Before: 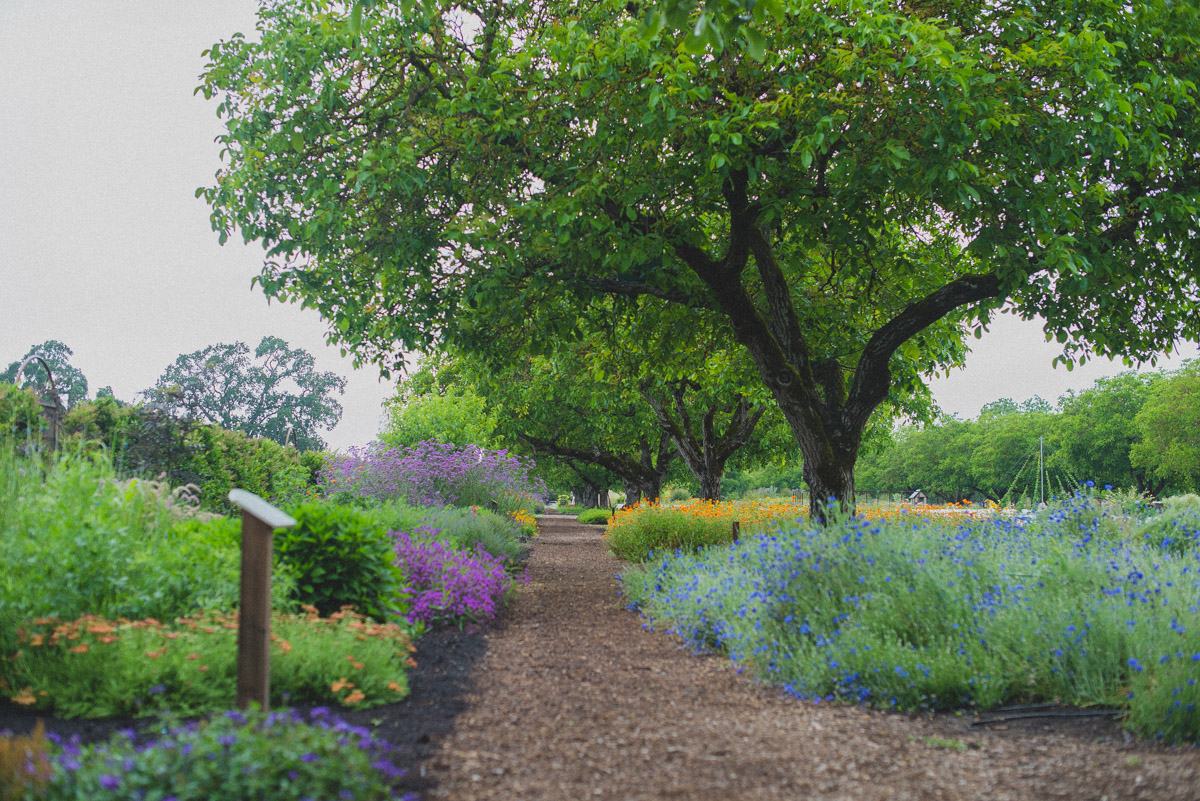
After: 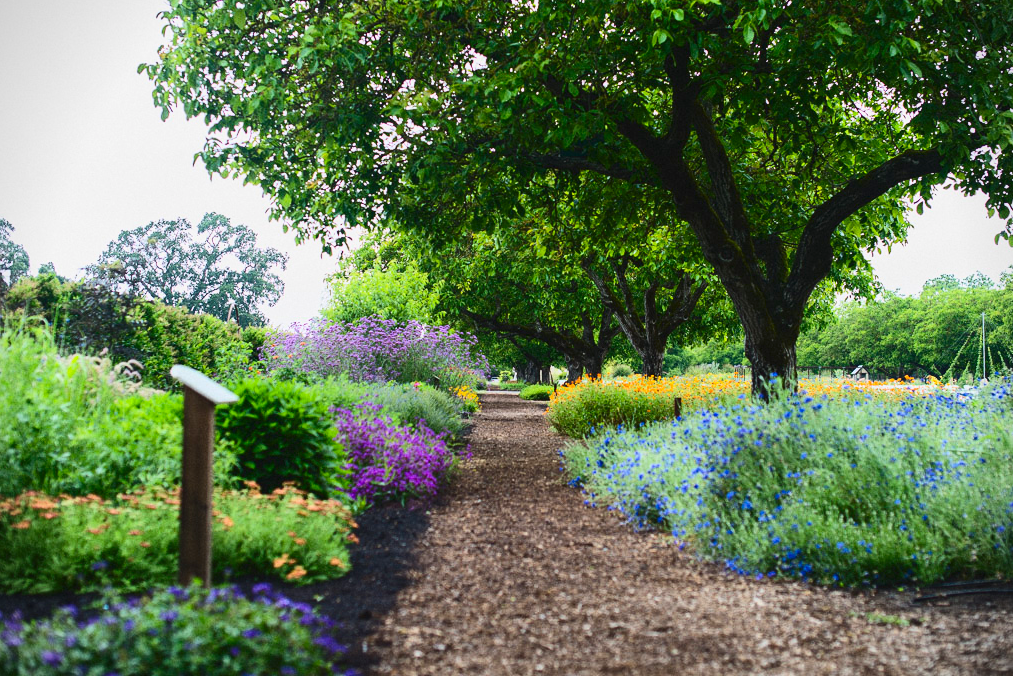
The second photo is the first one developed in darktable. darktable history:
vignetting: fall-off start 91.19%
contrast brightness saturation: contrast 0.4, brightness 0.05, saturation 0.25
crop and rotate: left 4.842%, top 15.51%, right 10.668%
base curve: curves: ch0 [(0, 0) (0.283, 0.295) (1, 1)], preserve colors none
